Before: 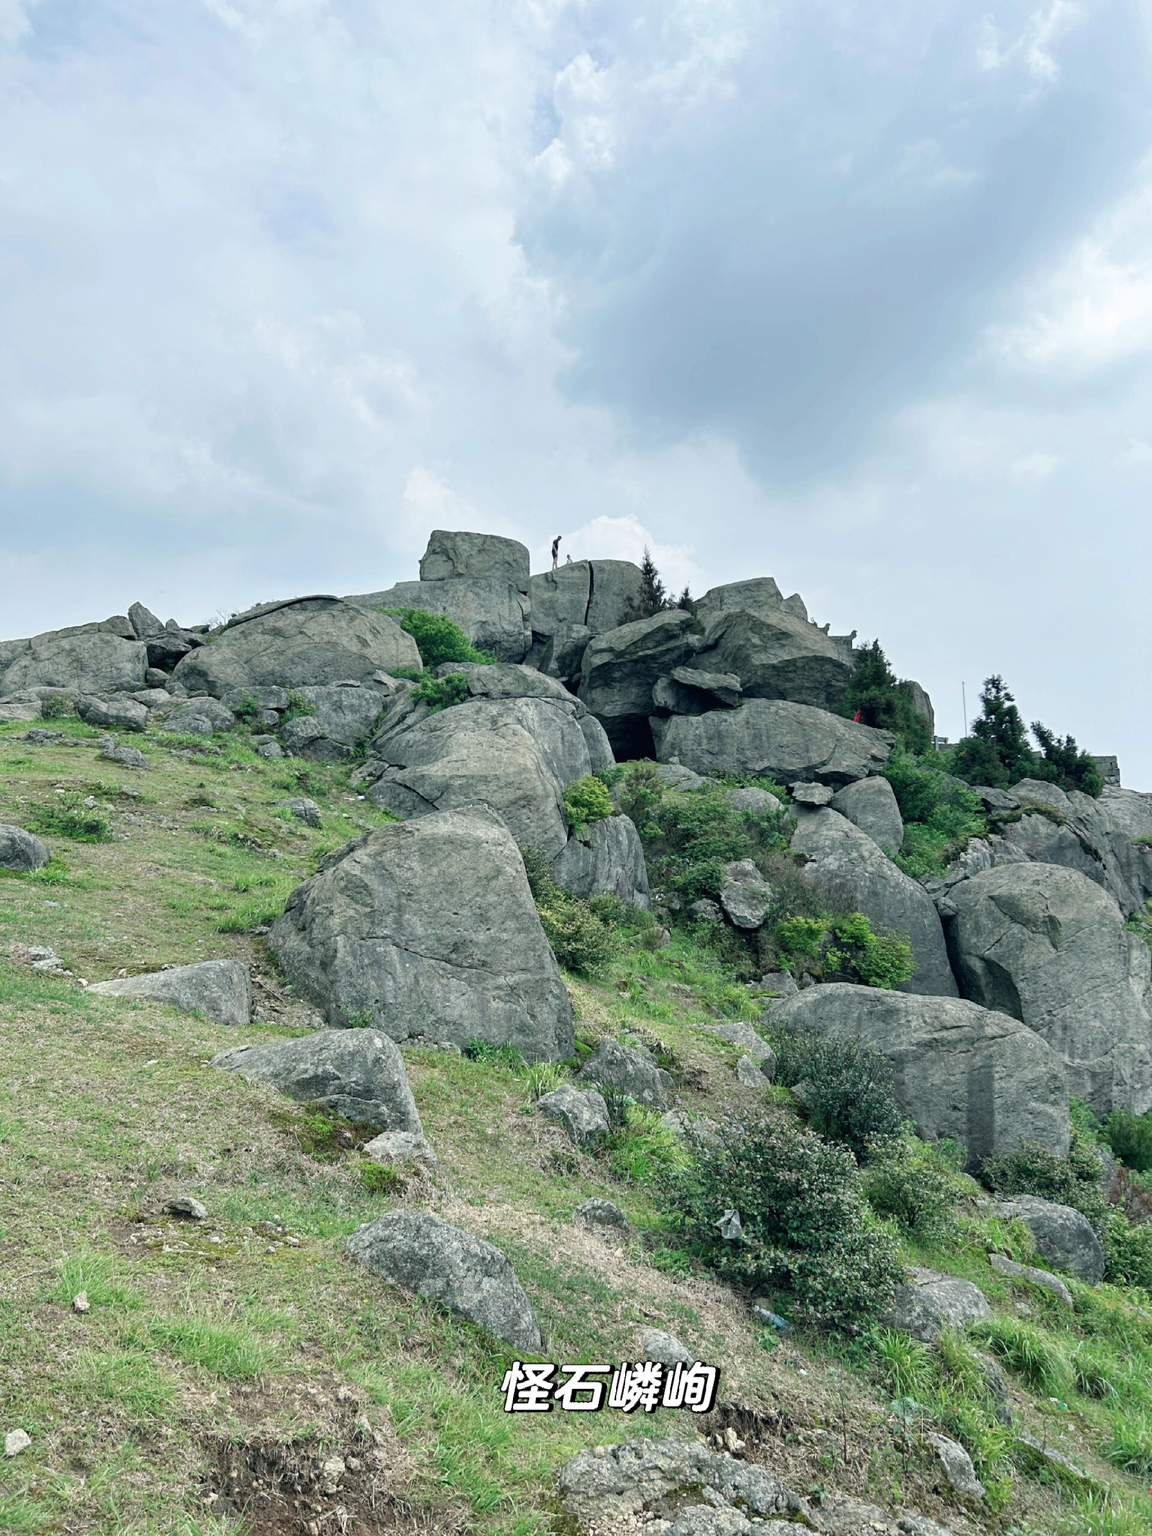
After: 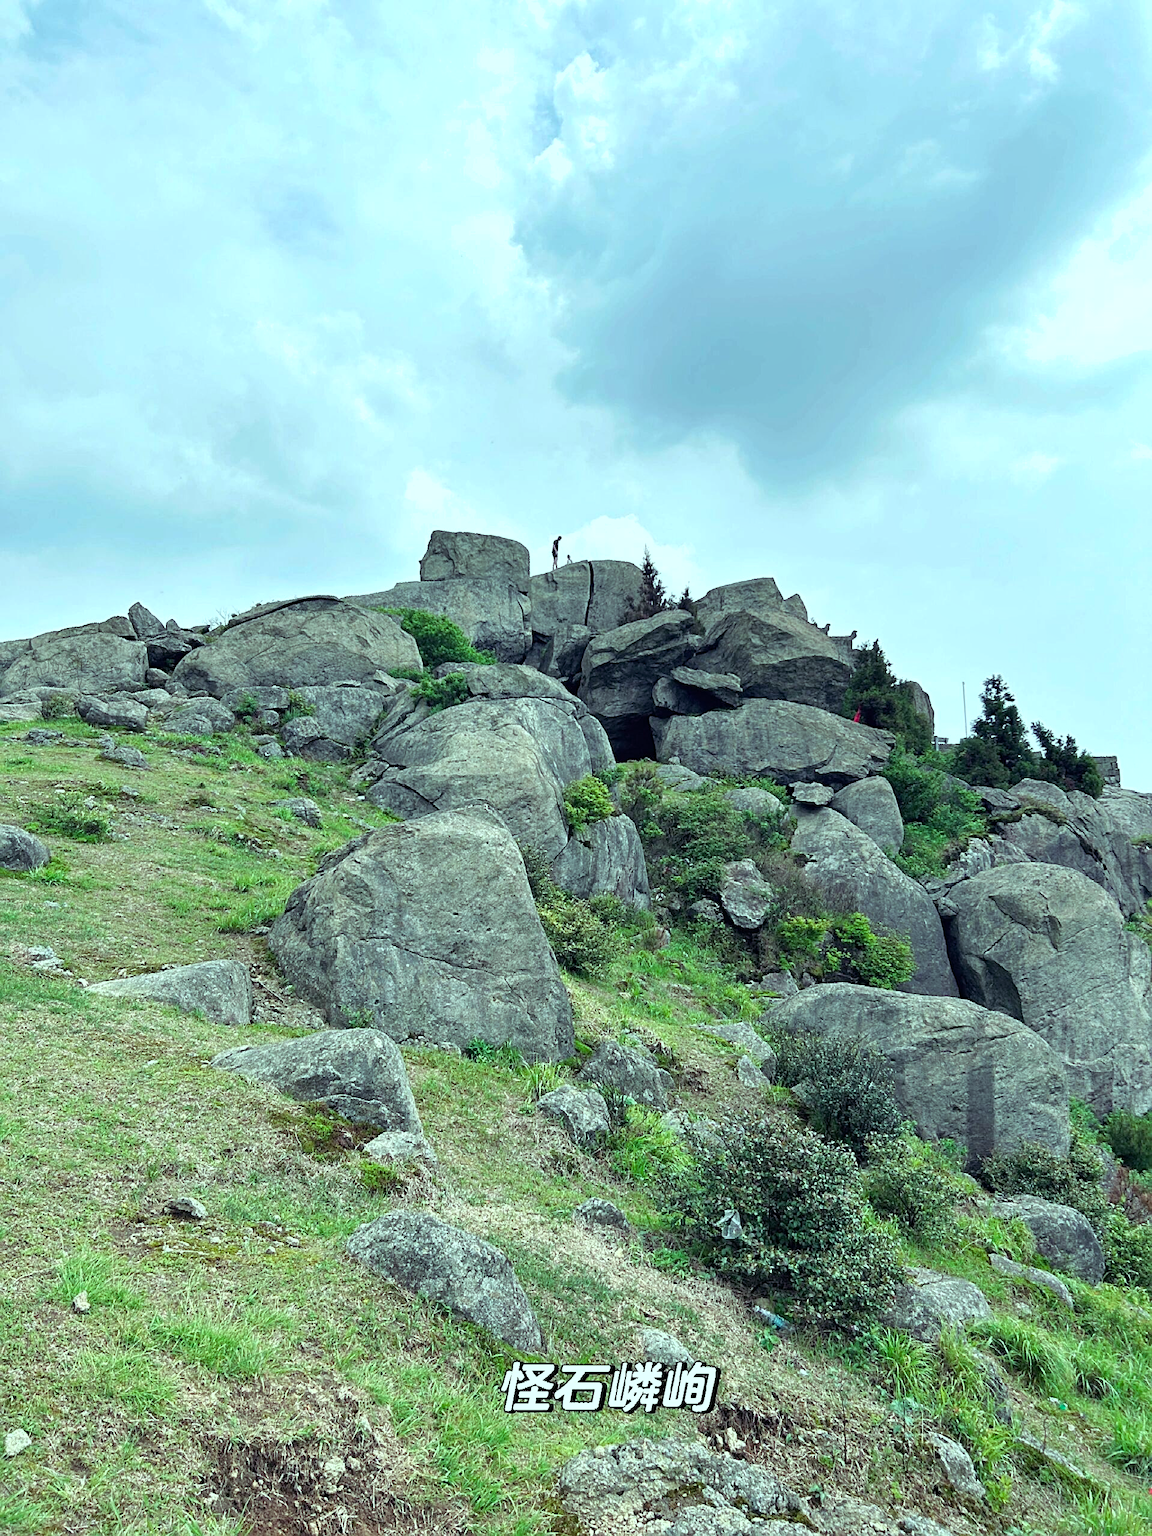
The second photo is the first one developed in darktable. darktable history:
shadows and highlights: shadows 29.61, highlights -30.47, low approximation 0.01, soften with gaussian
color balance rgb: shadows lift › luminance 0.49%, shadows lift › chroma 6.83%, shadows lift › hue 300.29°, power › hue 208.98°, highlights gain › luminance 20.24%, highlights gain › chroma 2.73%, highlights gain › hue 173.85°, perceptual saturation grading › global saturation 18.05%
sharpen: on, module defaults
